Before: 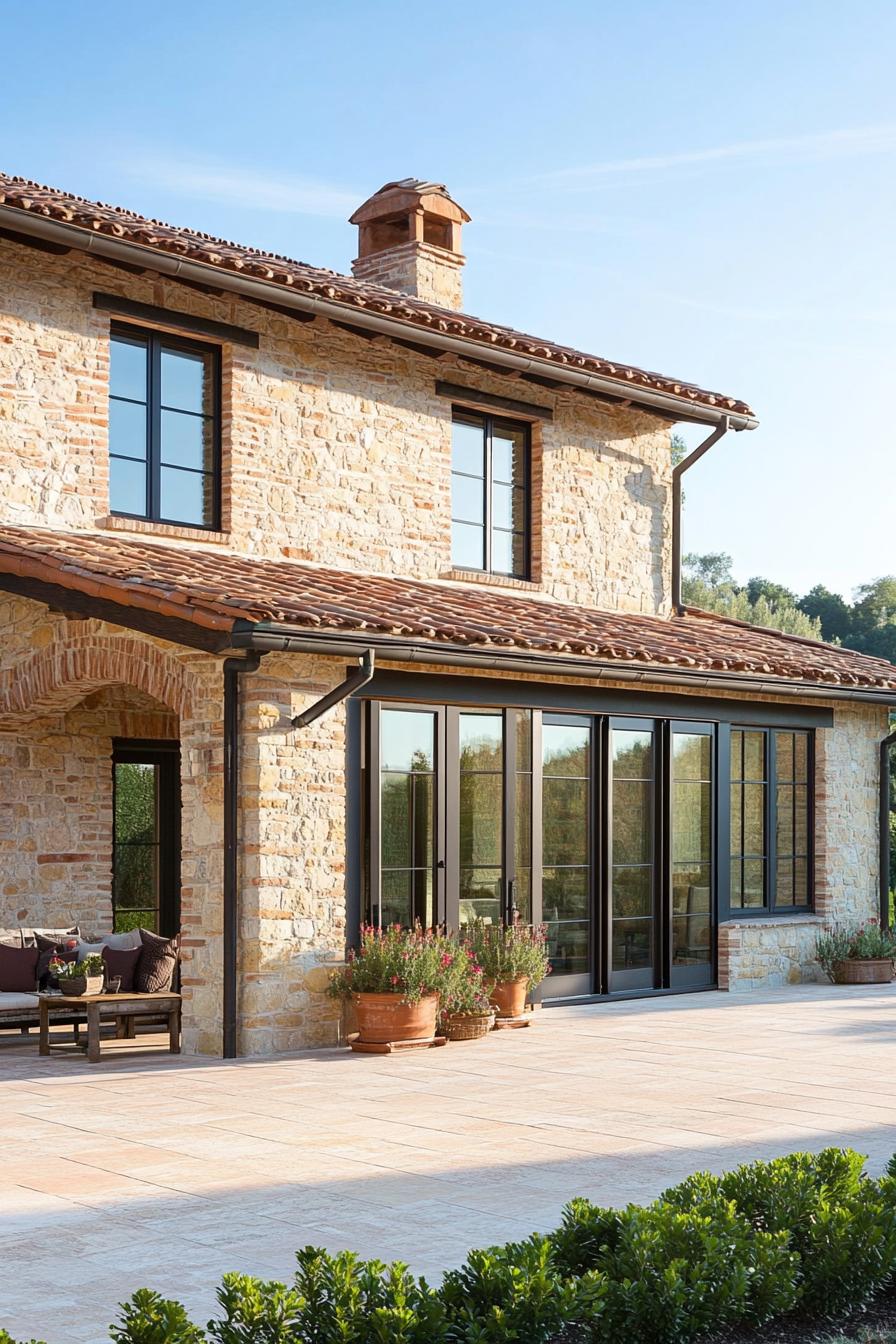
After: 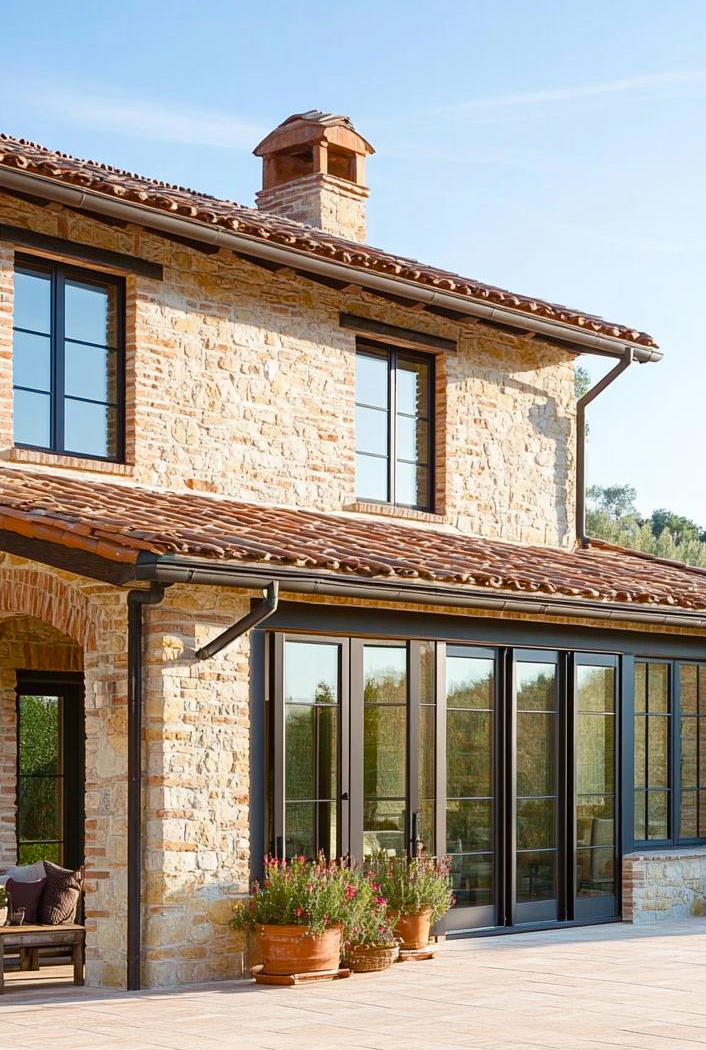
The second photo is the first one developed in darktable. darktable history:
crop and rotate: left 10.77%, top 5.1%, right 10.41%, bottom 16.76%
color balance rgb: perceptual saturation grading › global saturation 20%, perceptual saturation grading › highlights -25%, perceptual saturation grading › shadows 25%
